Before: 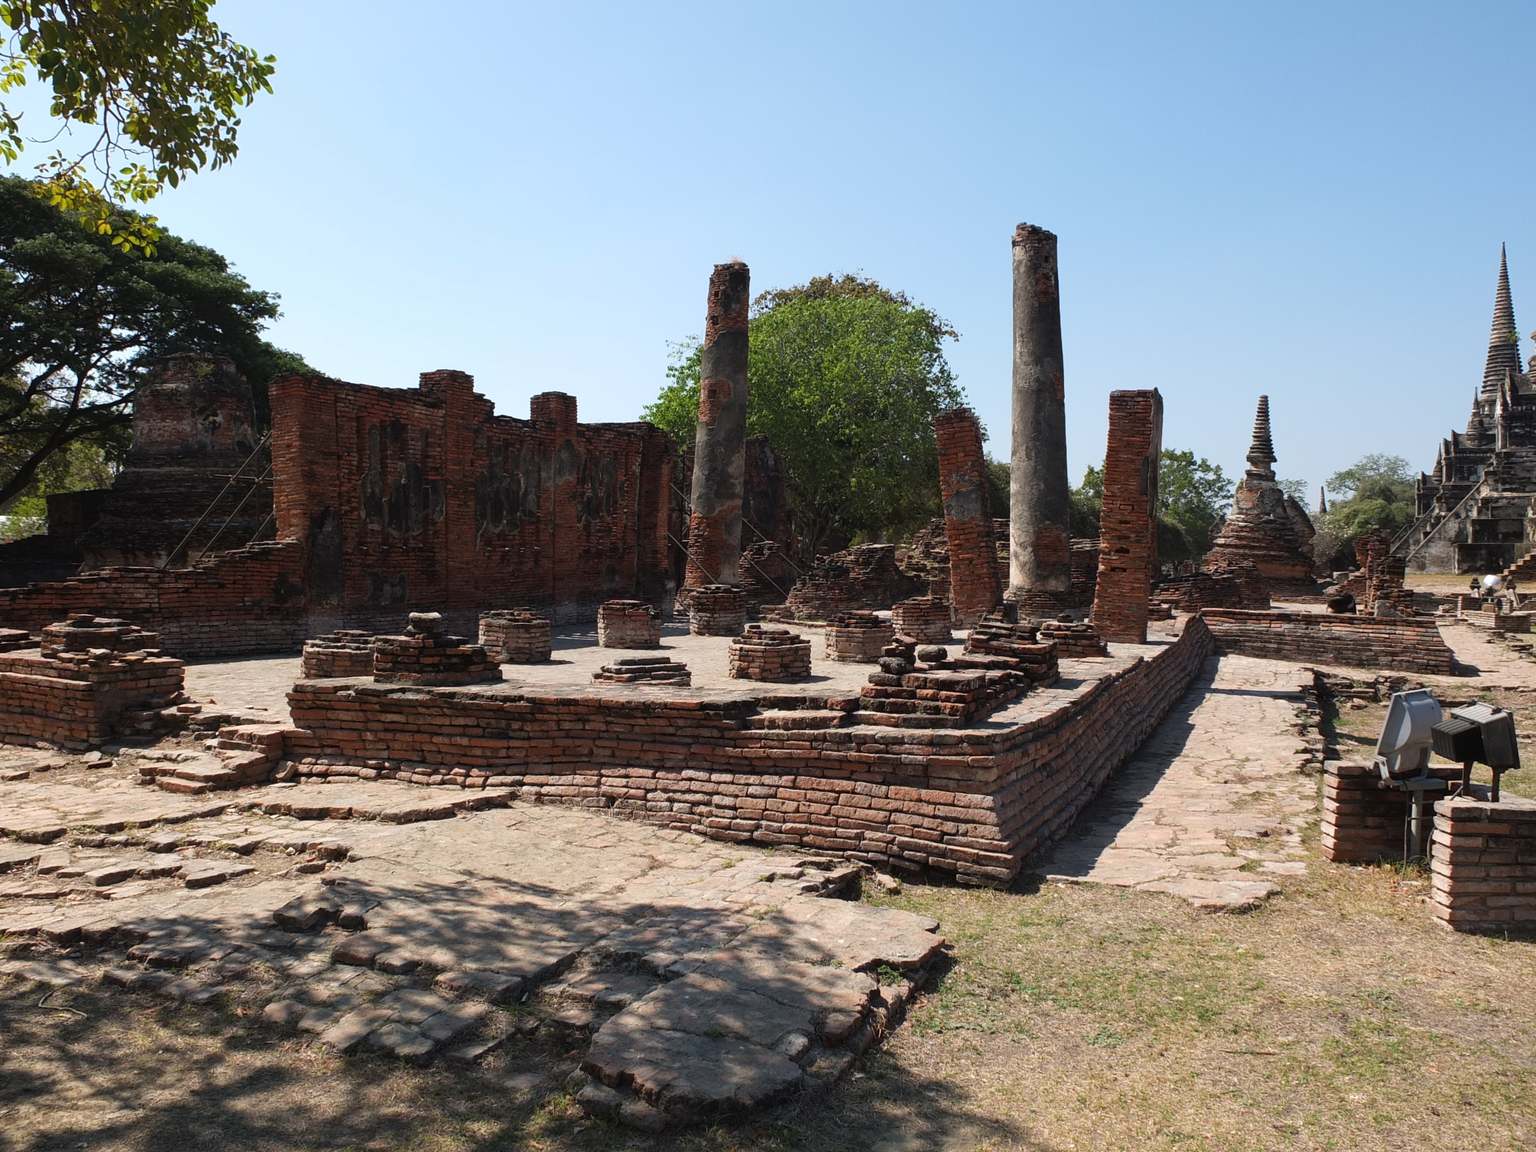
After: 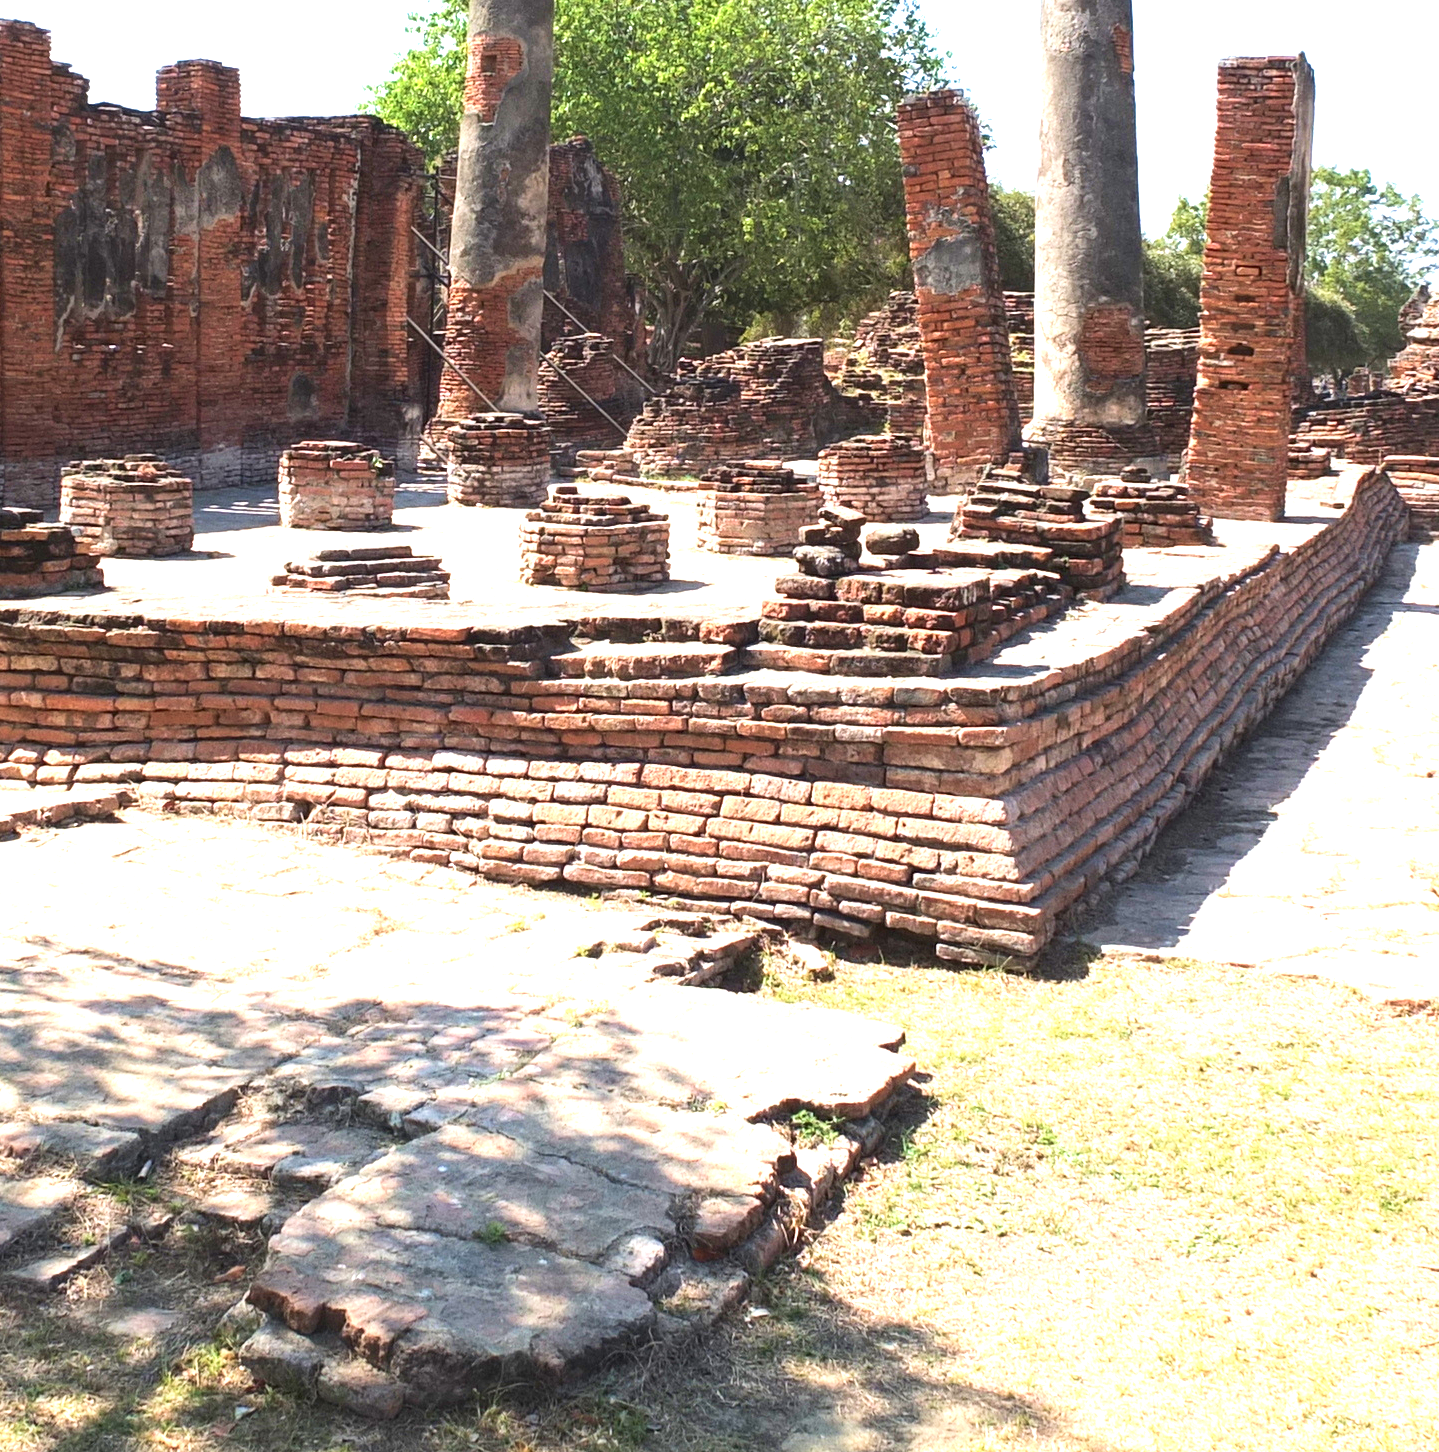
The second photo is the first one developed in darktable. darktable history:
exposure: black level correction 0, exposure 1.998 EV, compensate exposure bias true, compensate highlight preservation false
contrast brightness saturation: contrast 0.147, brightness 0.054
velvia: on, module defaults
crop and rotate: left 29.036%, top 31.24%, right 19.849%
